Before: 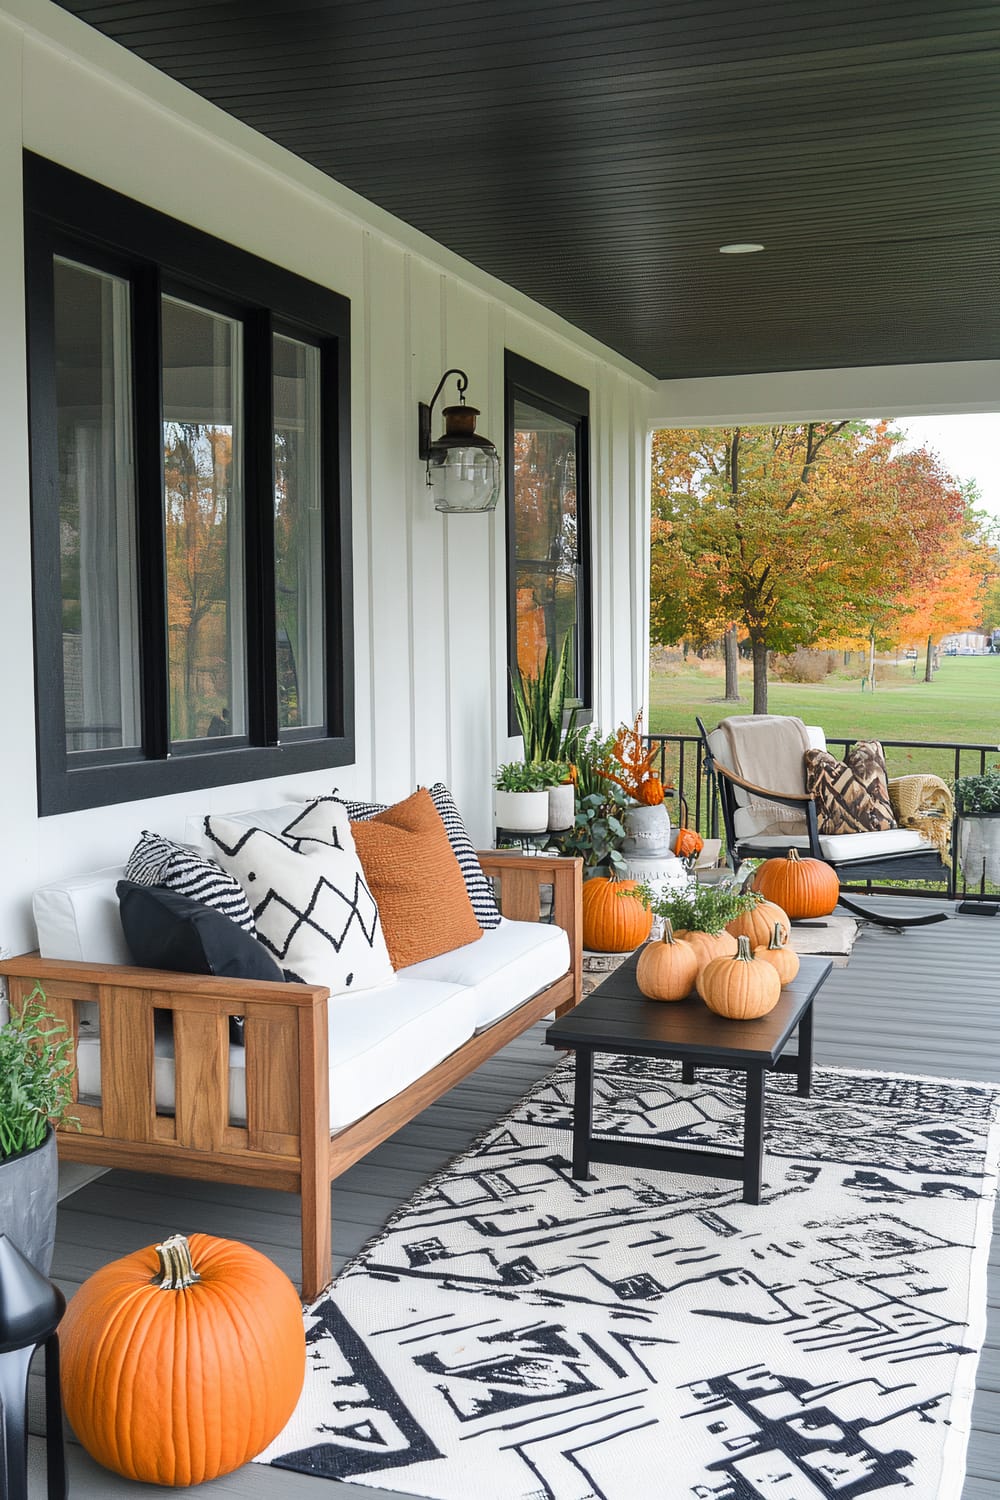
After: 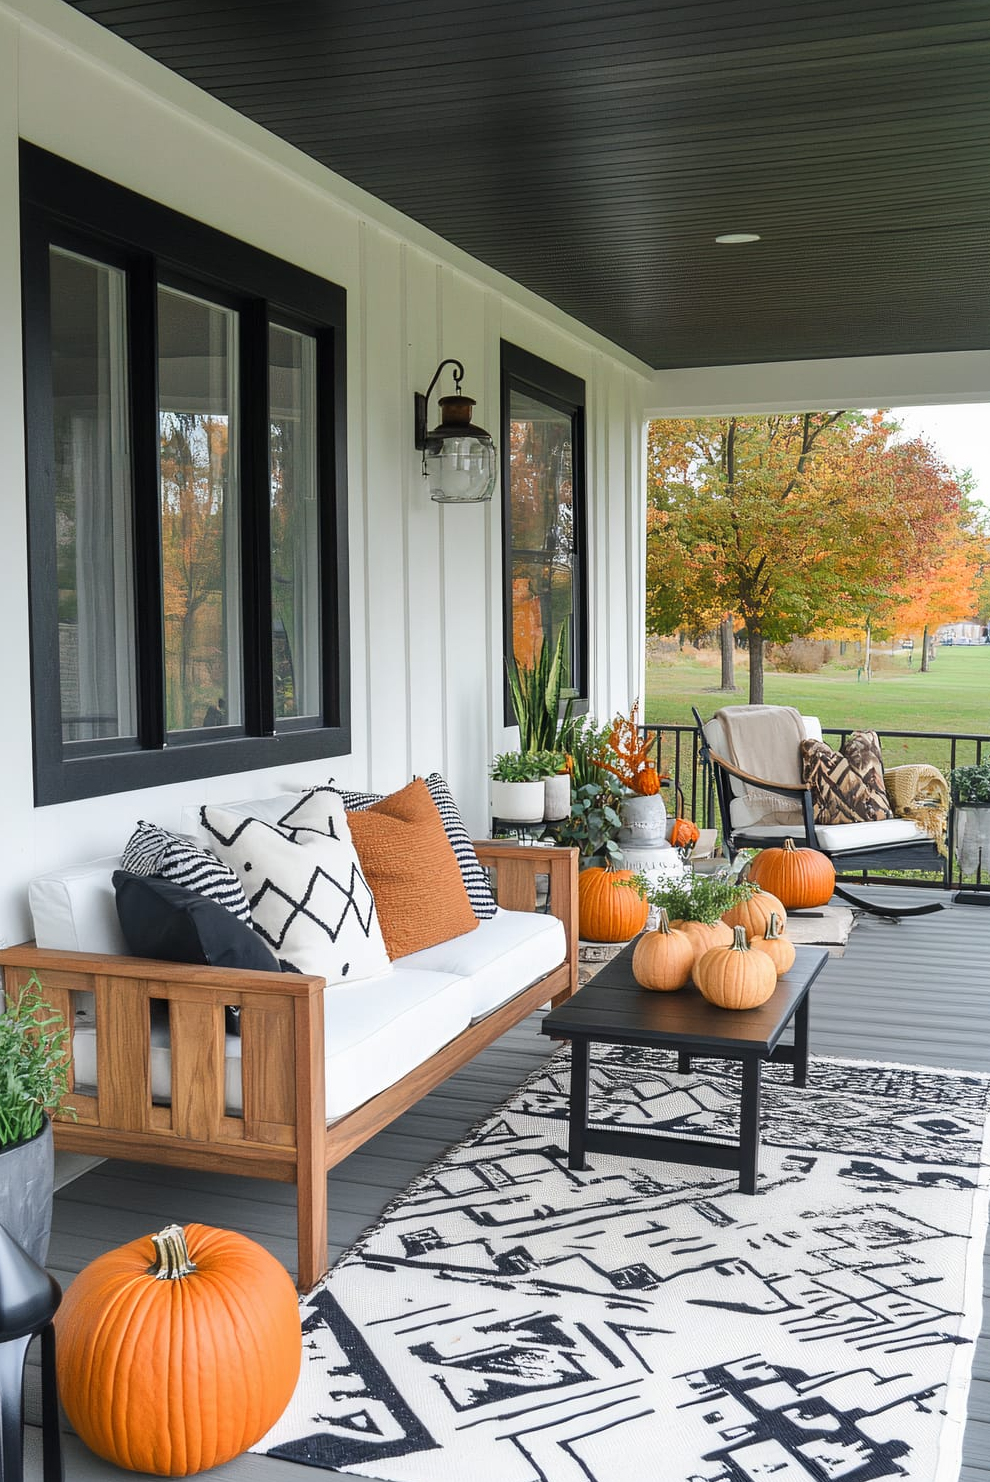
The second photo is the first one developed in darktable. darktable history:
crop: left 0.413%, top 0.707%, right 0.129%, bottom 0.435%
